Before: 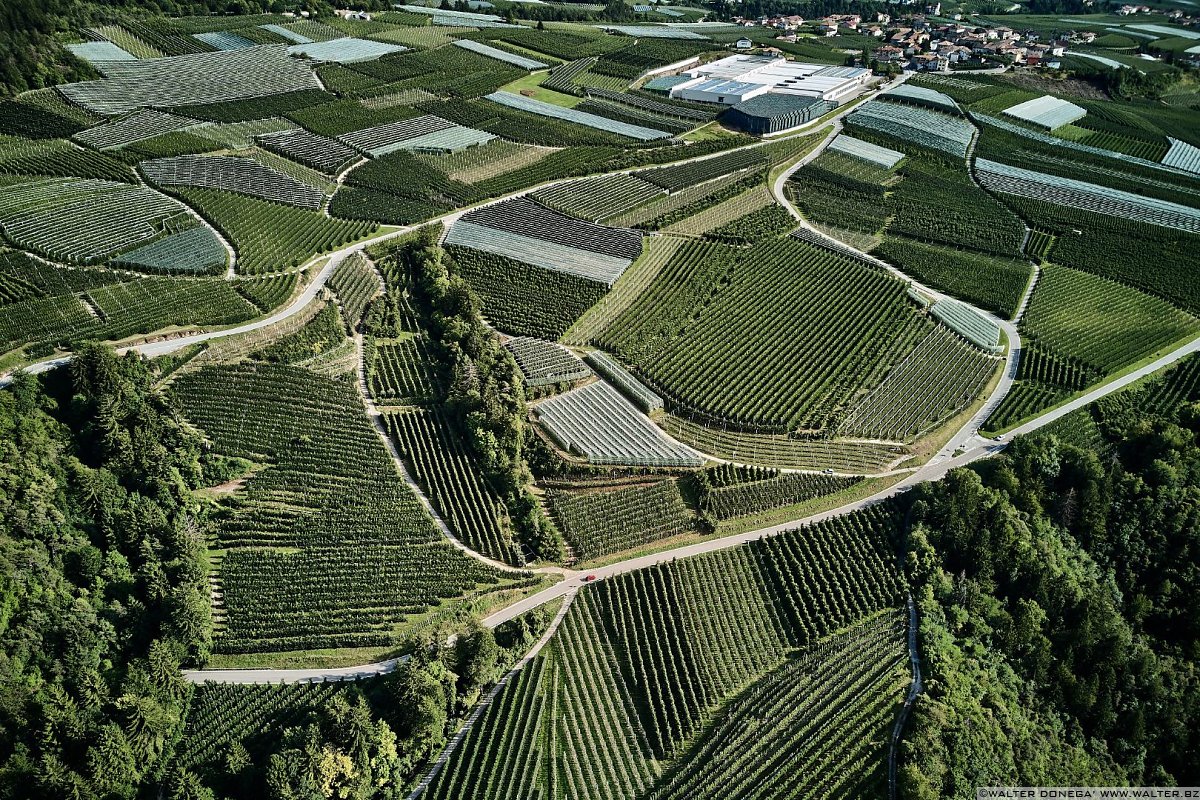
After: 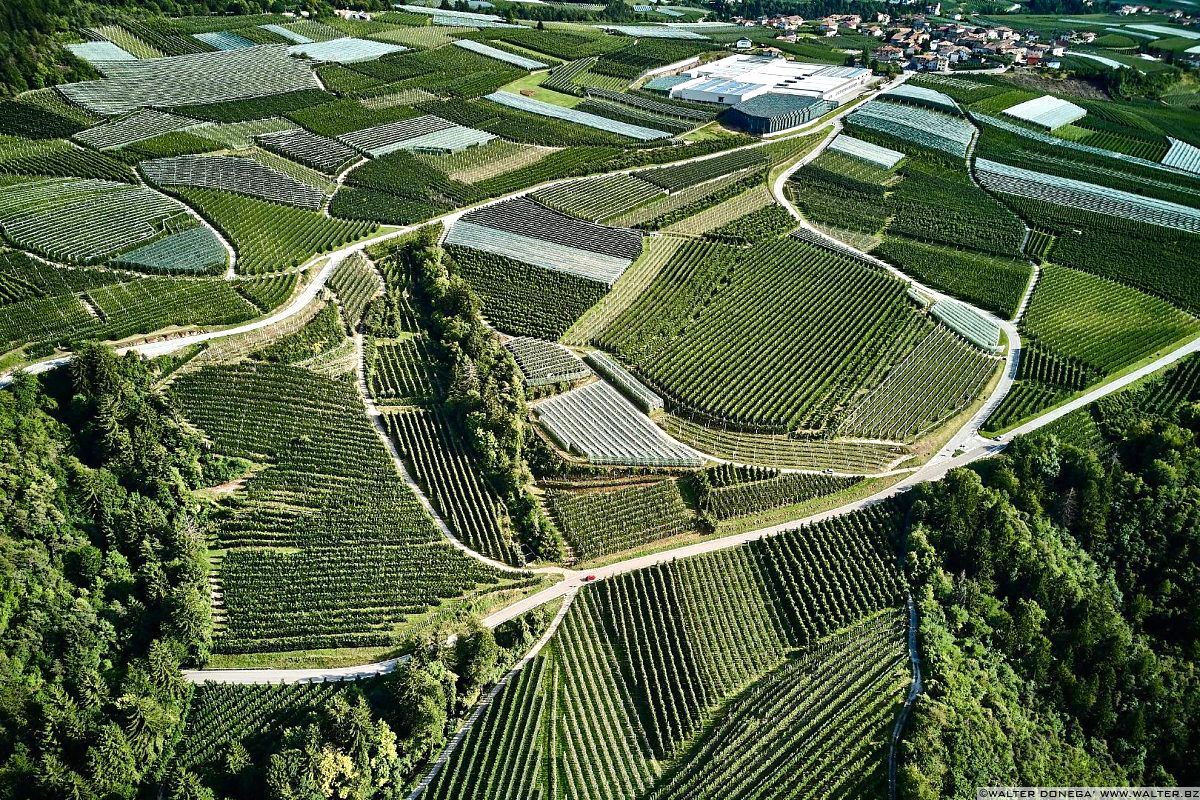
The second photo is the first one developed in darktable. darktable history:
exposure: black level correction 0, exposure 0.5 EV, compensate exposure bias true, compensate highlight preservation false
color balance rgb: perceptual saturation grading › global saturation 20%, perceptual saturation grading › highlights -25%, perceptual saturation grading › shadows 50%
